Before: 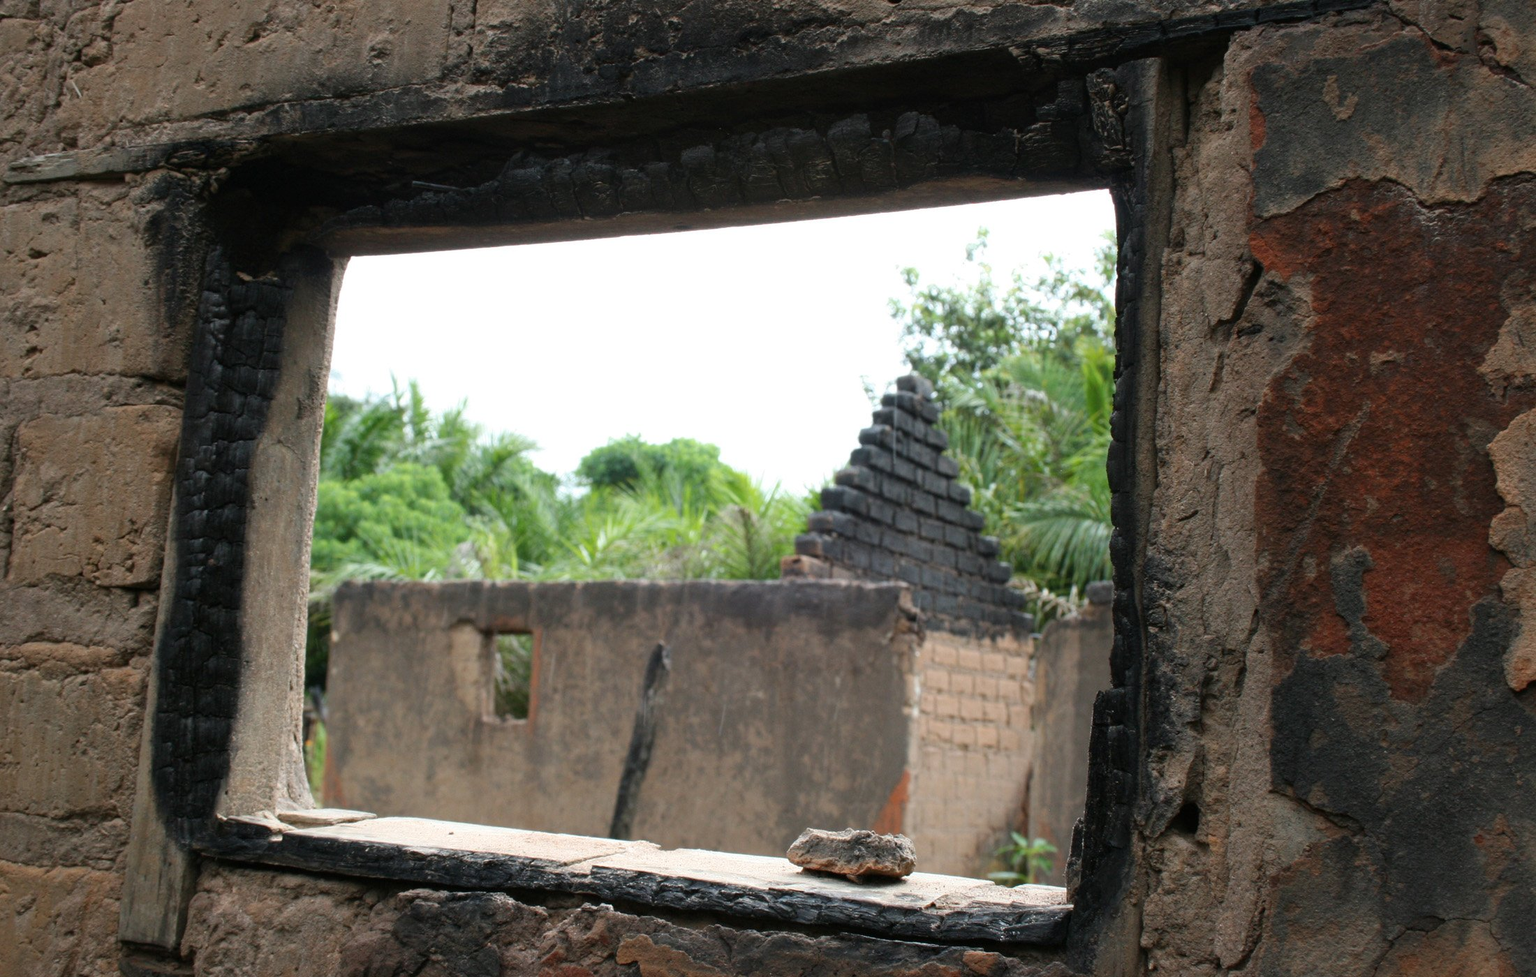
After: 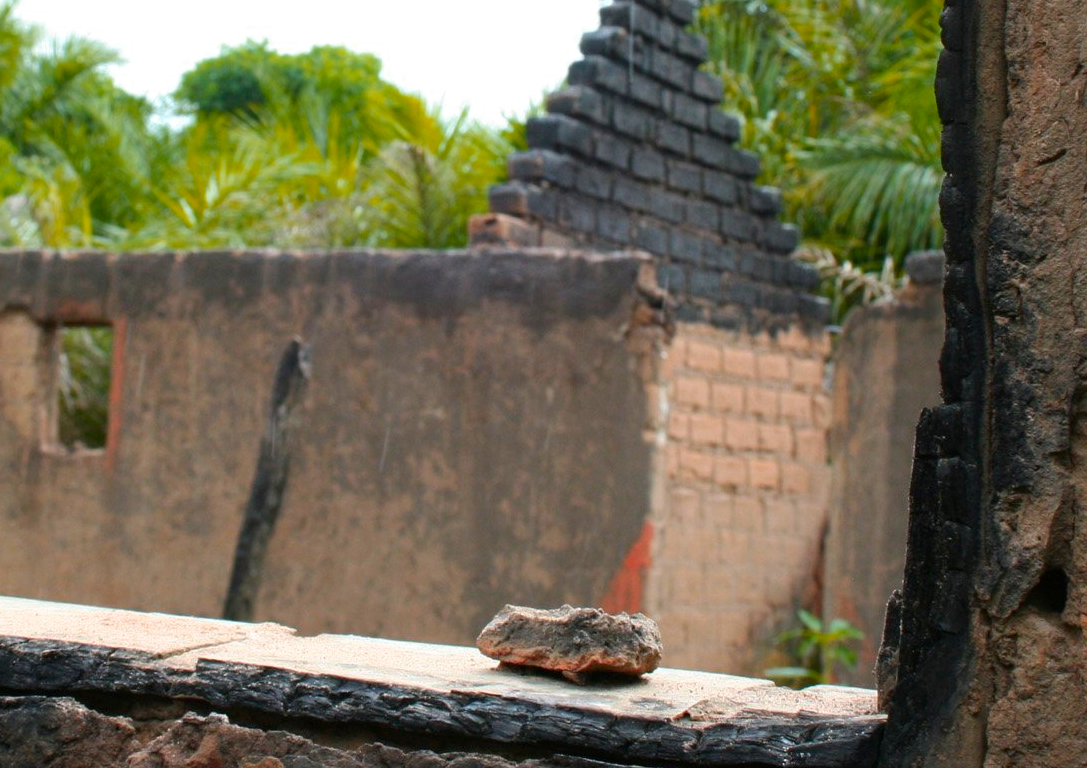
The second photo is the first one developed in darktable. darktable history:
crop: left 29.561%, top 41.599%, right 21.022%, bottom 3.512%
color zones: curves: ch0 [(0.473, 0.374) (0.742, 0.784)]; ch1 [(0.354, 0.737) (0.742, 0.705)]; ch2 [(0.318, 0.421) (0.758, 0.532)]
